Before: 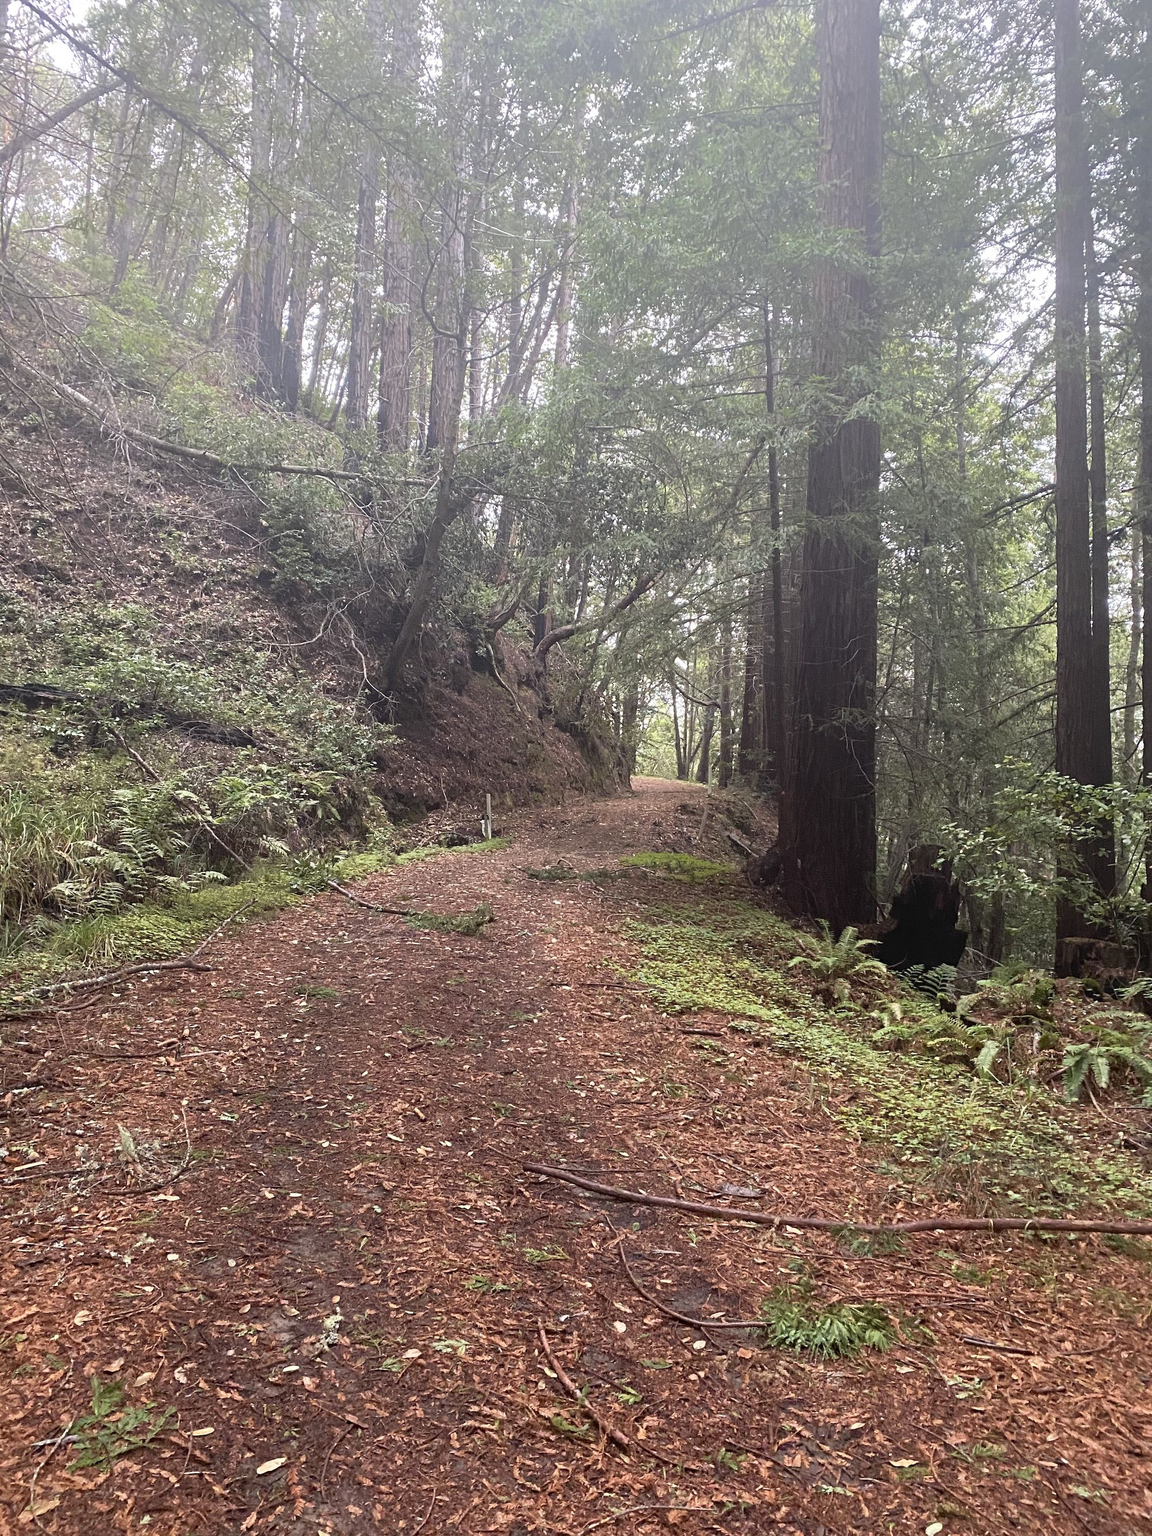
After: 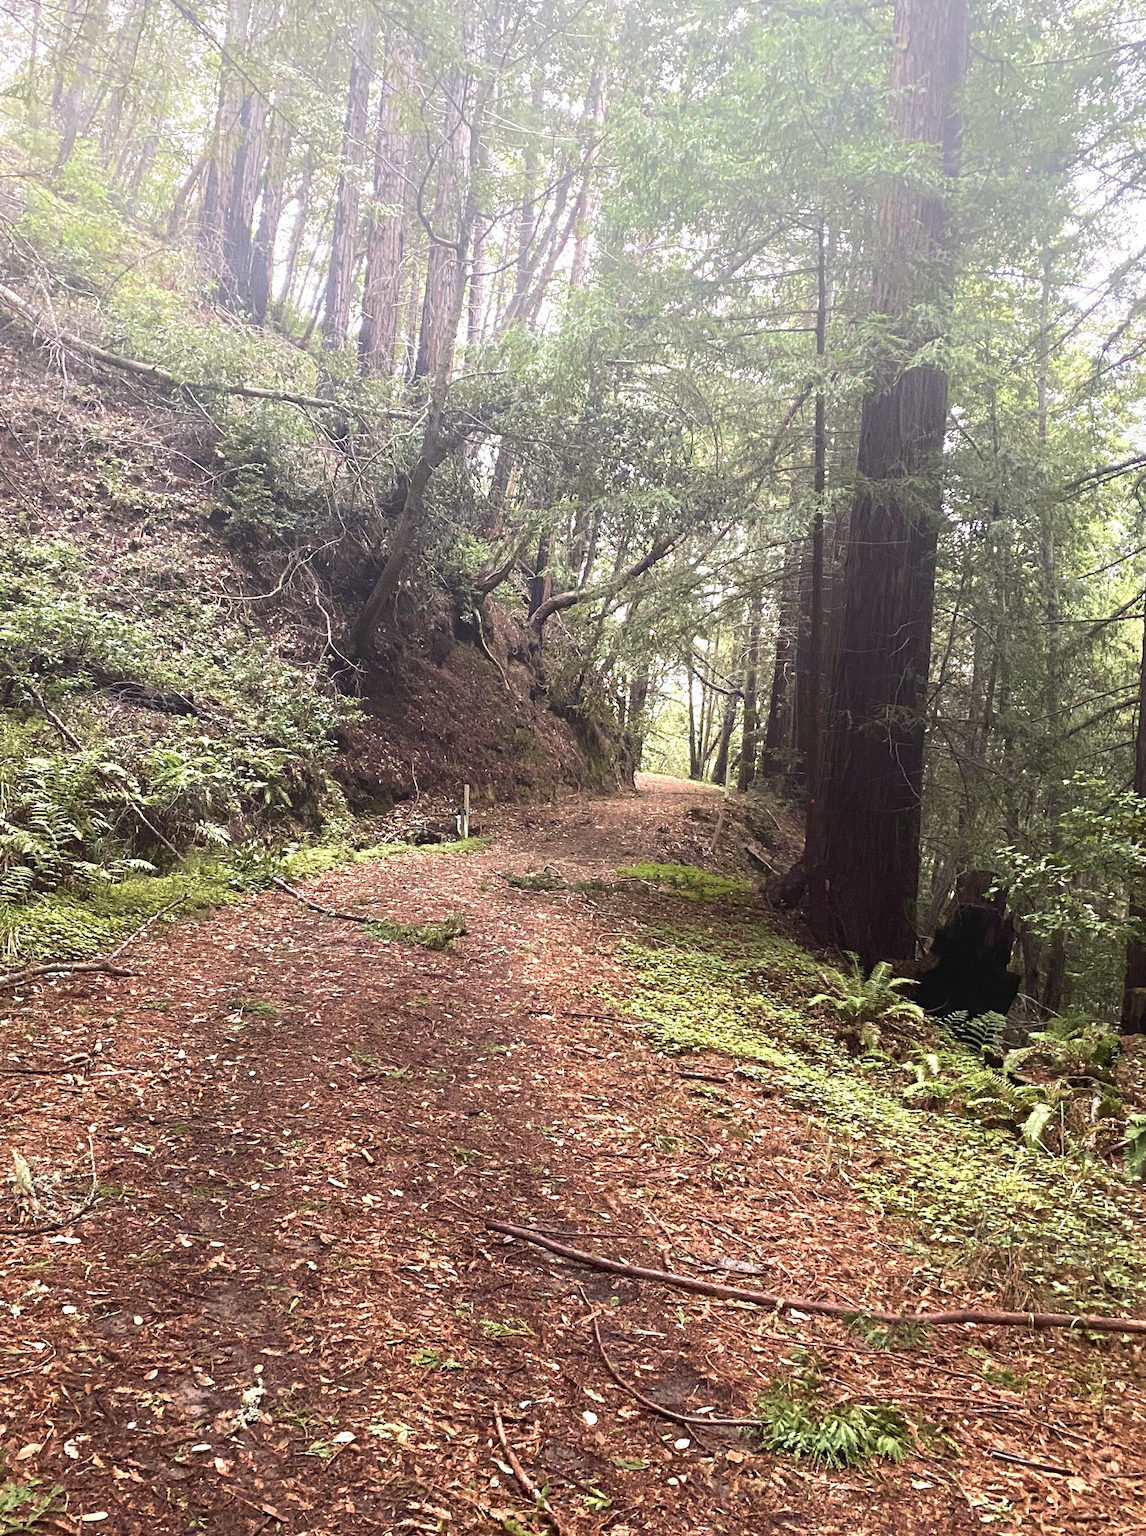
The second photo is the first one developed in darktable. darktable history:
velvia: strength 26.43%
color correction: highlights b* 2.91
tone equalizer: -8 EV 0.001 EV, -7 EV -0.002 EV, -6 EV 0.002 EV, -5 EV -0.045 EV, -4 EV -0.097 EV, -3 EV -0.156 EV, -2 EV 0.22 EV, -1 EV 0.712 EV, +0 EV 0.489 EV
crop and rotate: angle -2.87°, left 5.052%, top 5.161%, right 4.659%, bottom 4.118%
